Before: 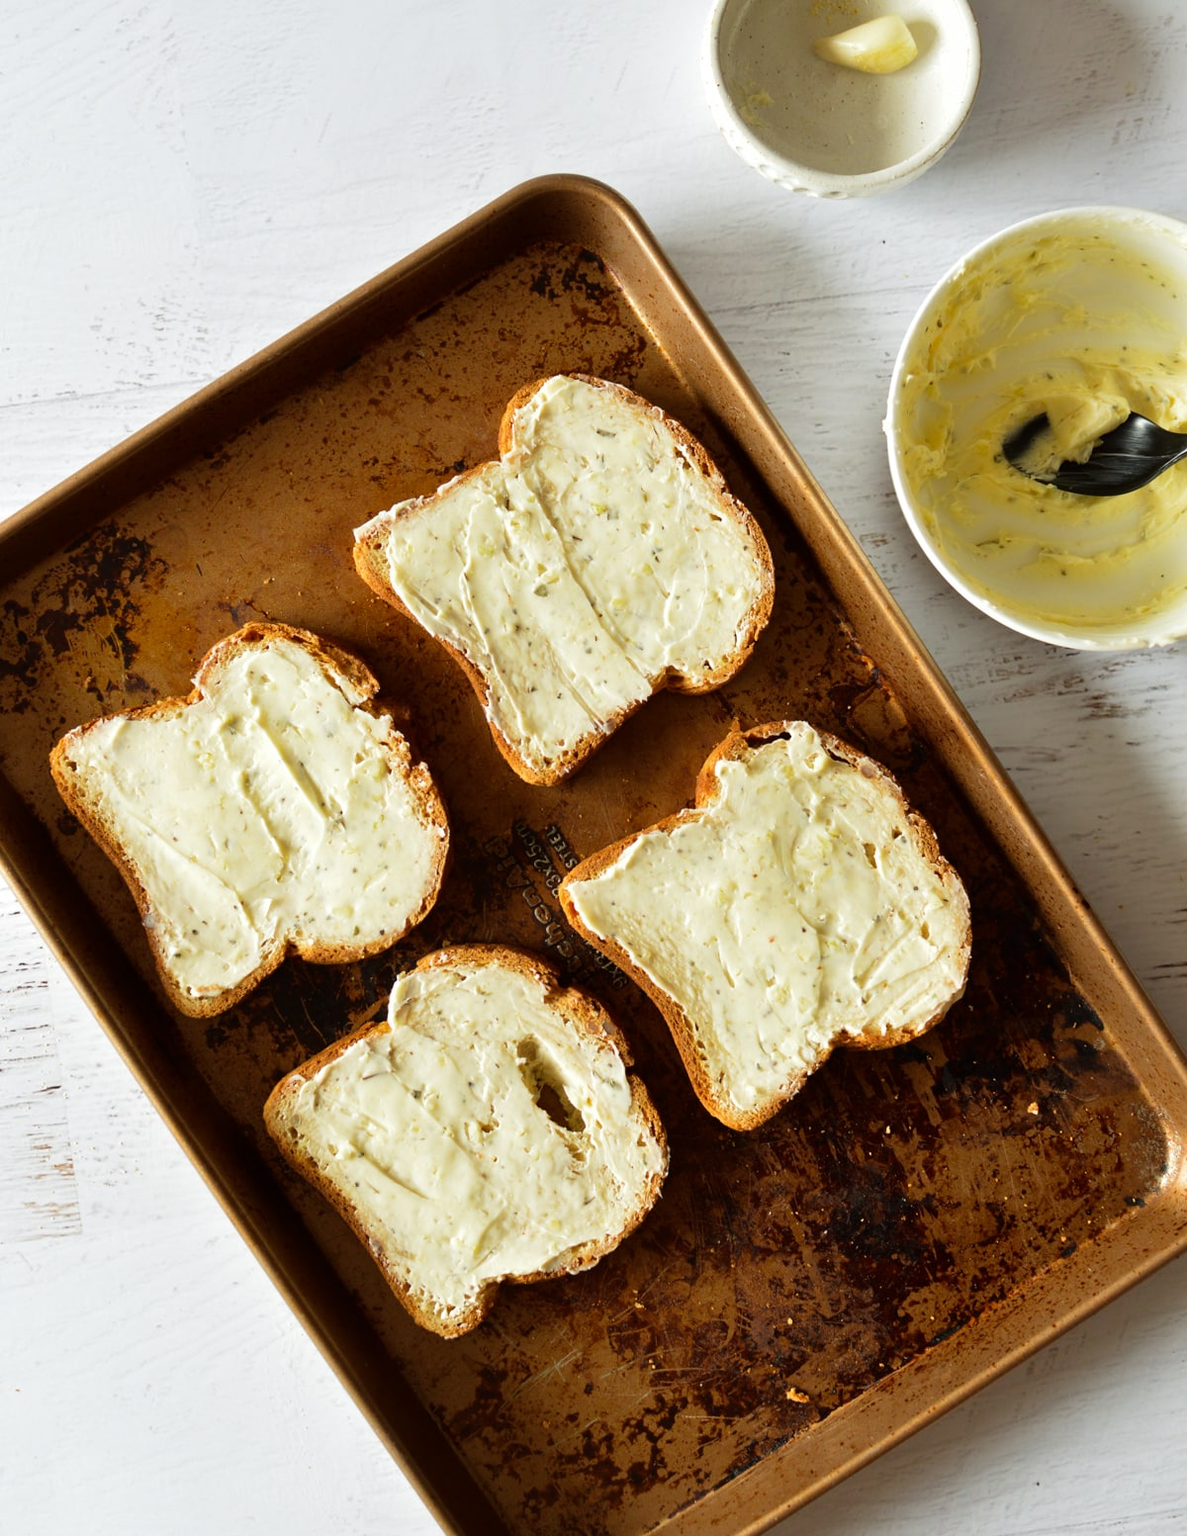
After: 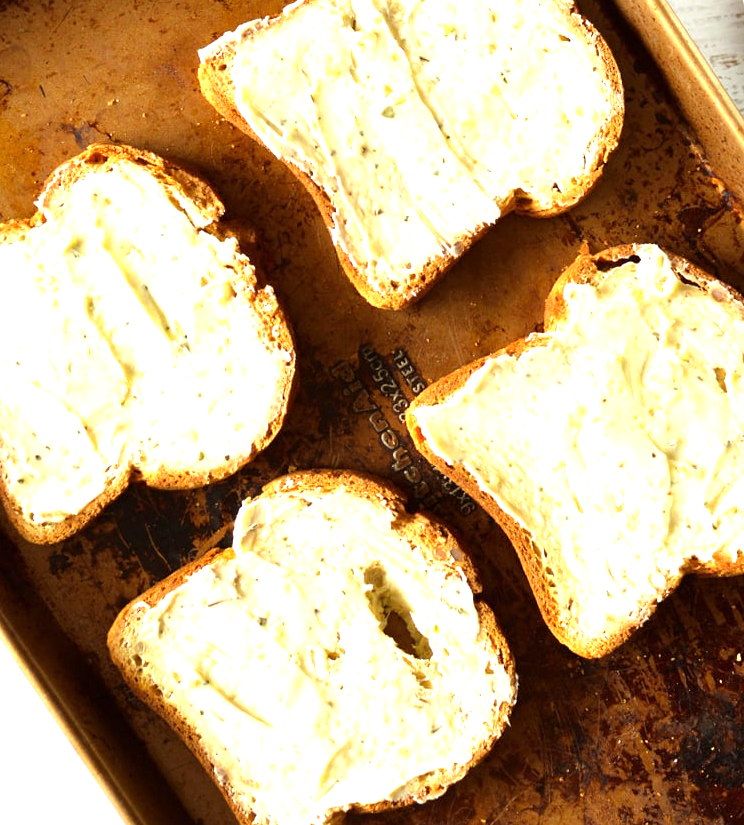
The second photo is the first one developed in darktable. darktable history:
crop: left 13.312%, top 31.28%, right 24.627%, bottom 15.582%
exposure: exposure 0.999 EV, compensate highlight preservation false
